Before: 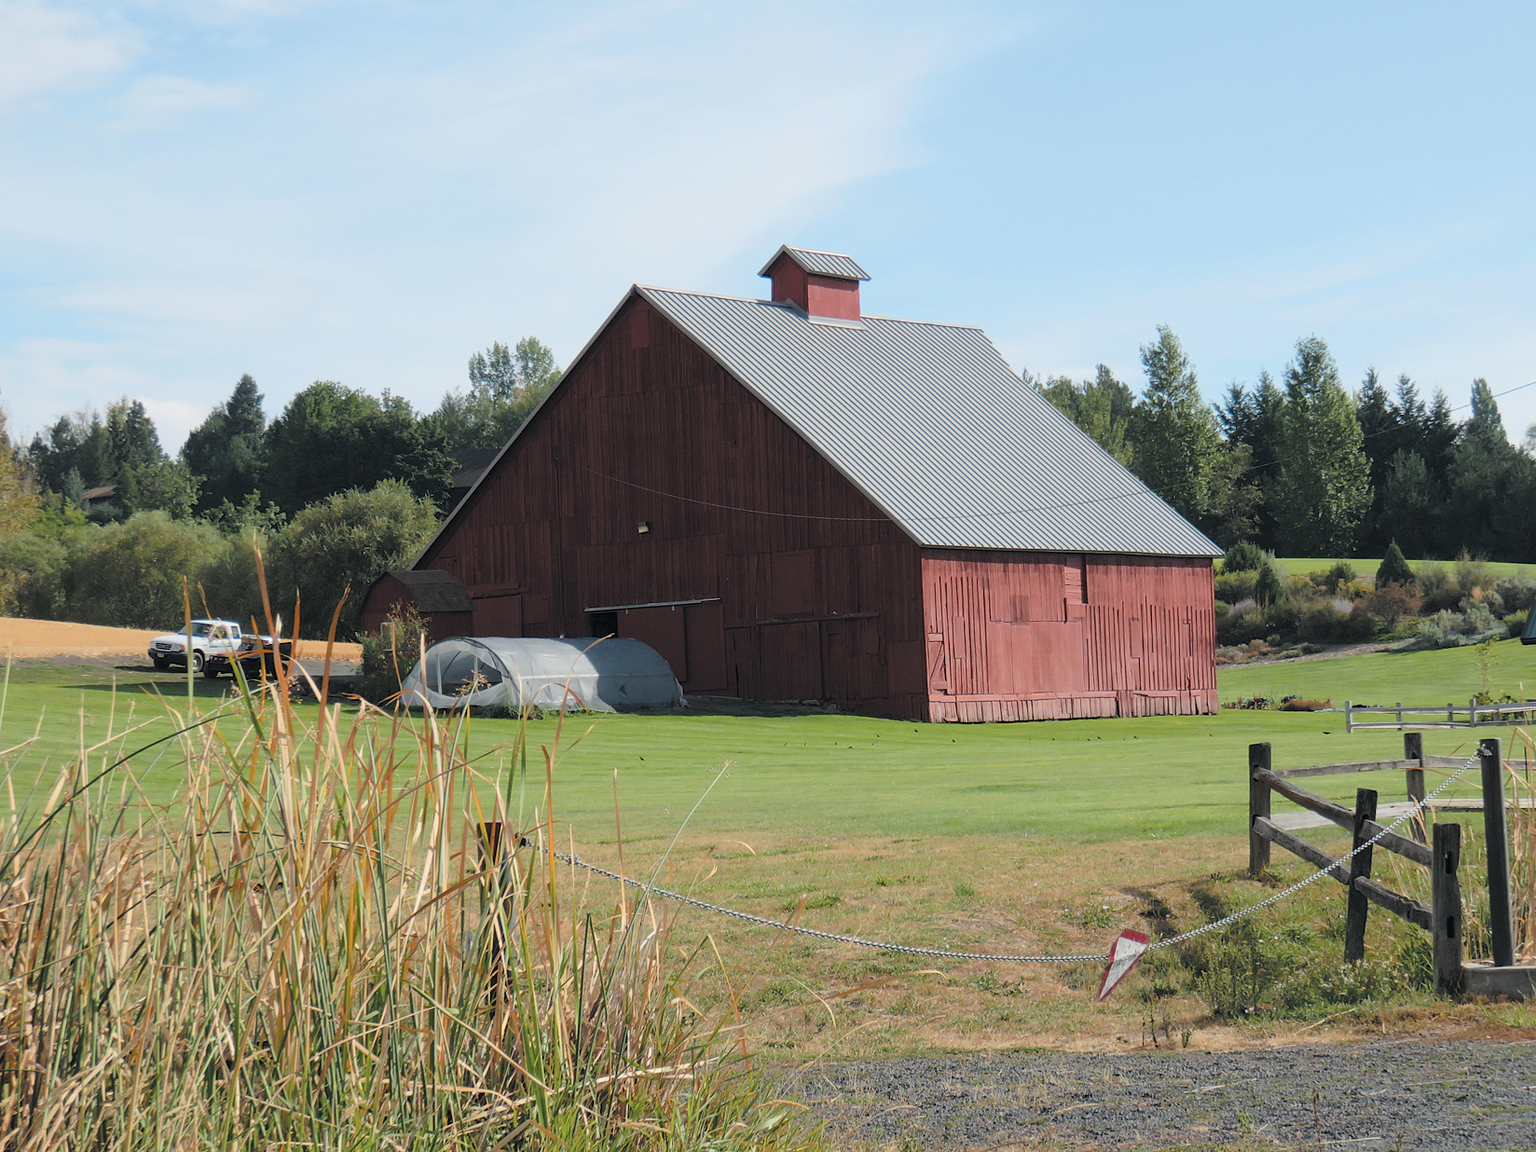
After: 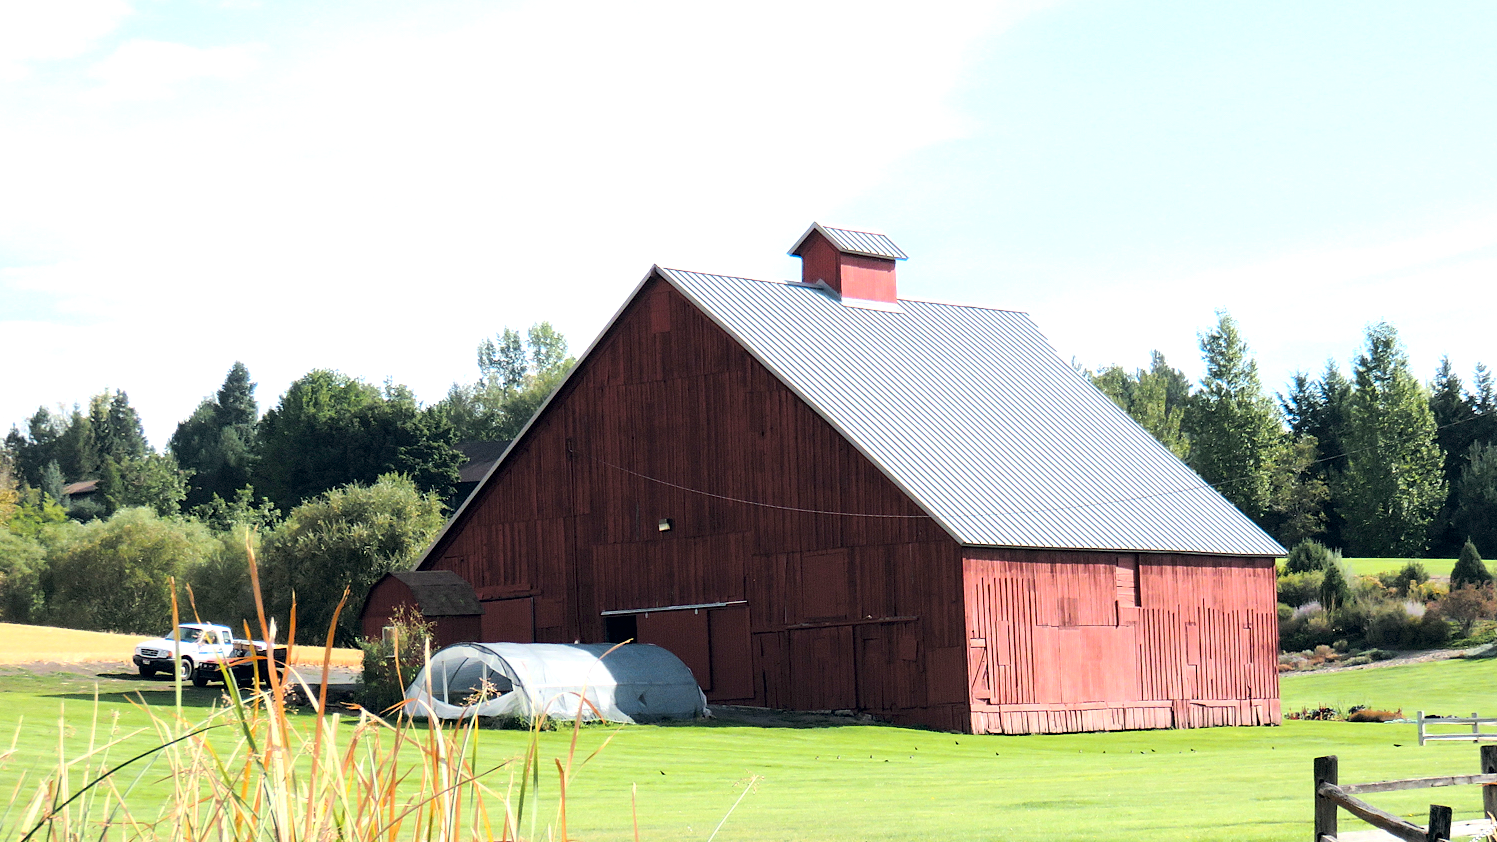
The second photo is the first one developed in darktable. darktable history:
crop: left 1.599%, top 3.39%, right 7.548%, bottom 28.445%
exposure: black level correction 0.008, exposure 0.988 EV, compensate highlight preservation false
contrast brightness saturation: contrast 0.147, brightness -0.01, saturation 0.098
